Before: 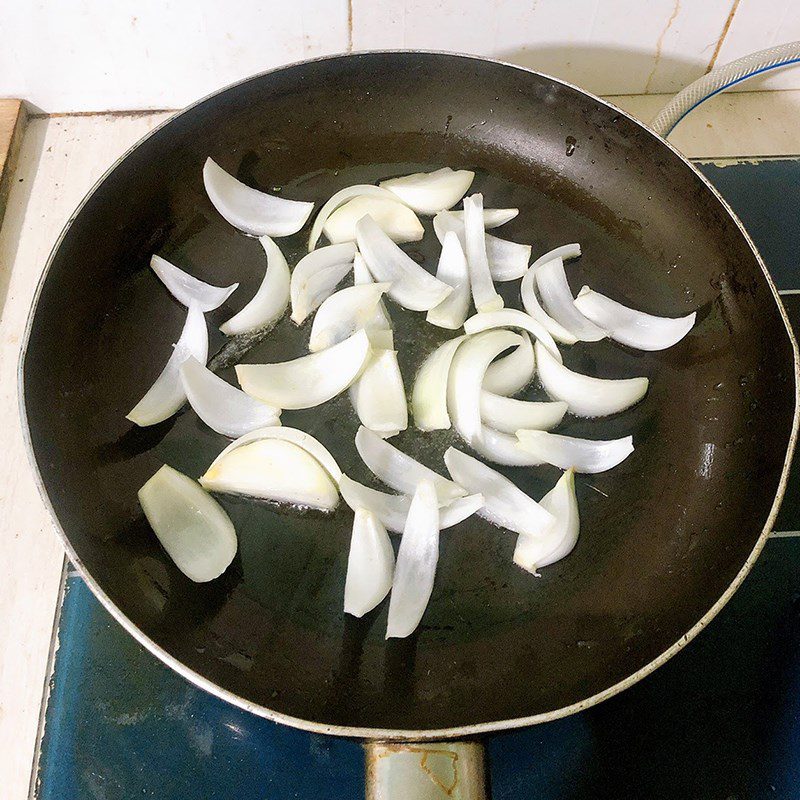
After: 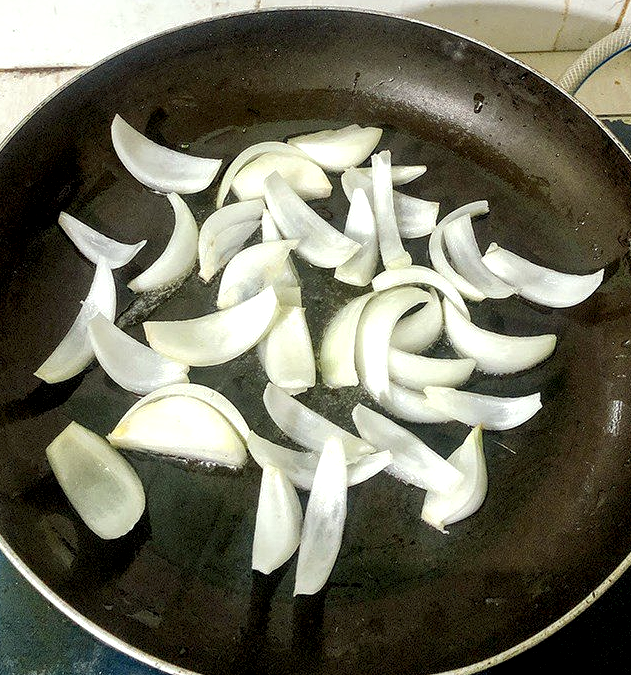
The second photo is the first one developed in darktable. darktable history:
local contrast: highlights 103%, shadows 103%, detail 200%, midtone range 0.2
color correction: highlights a* -4.77, highlights b* 5.03, saturation 0.943
crop: left 11.516%, top 5.393%, right 9.585%, bottom 10.231%
